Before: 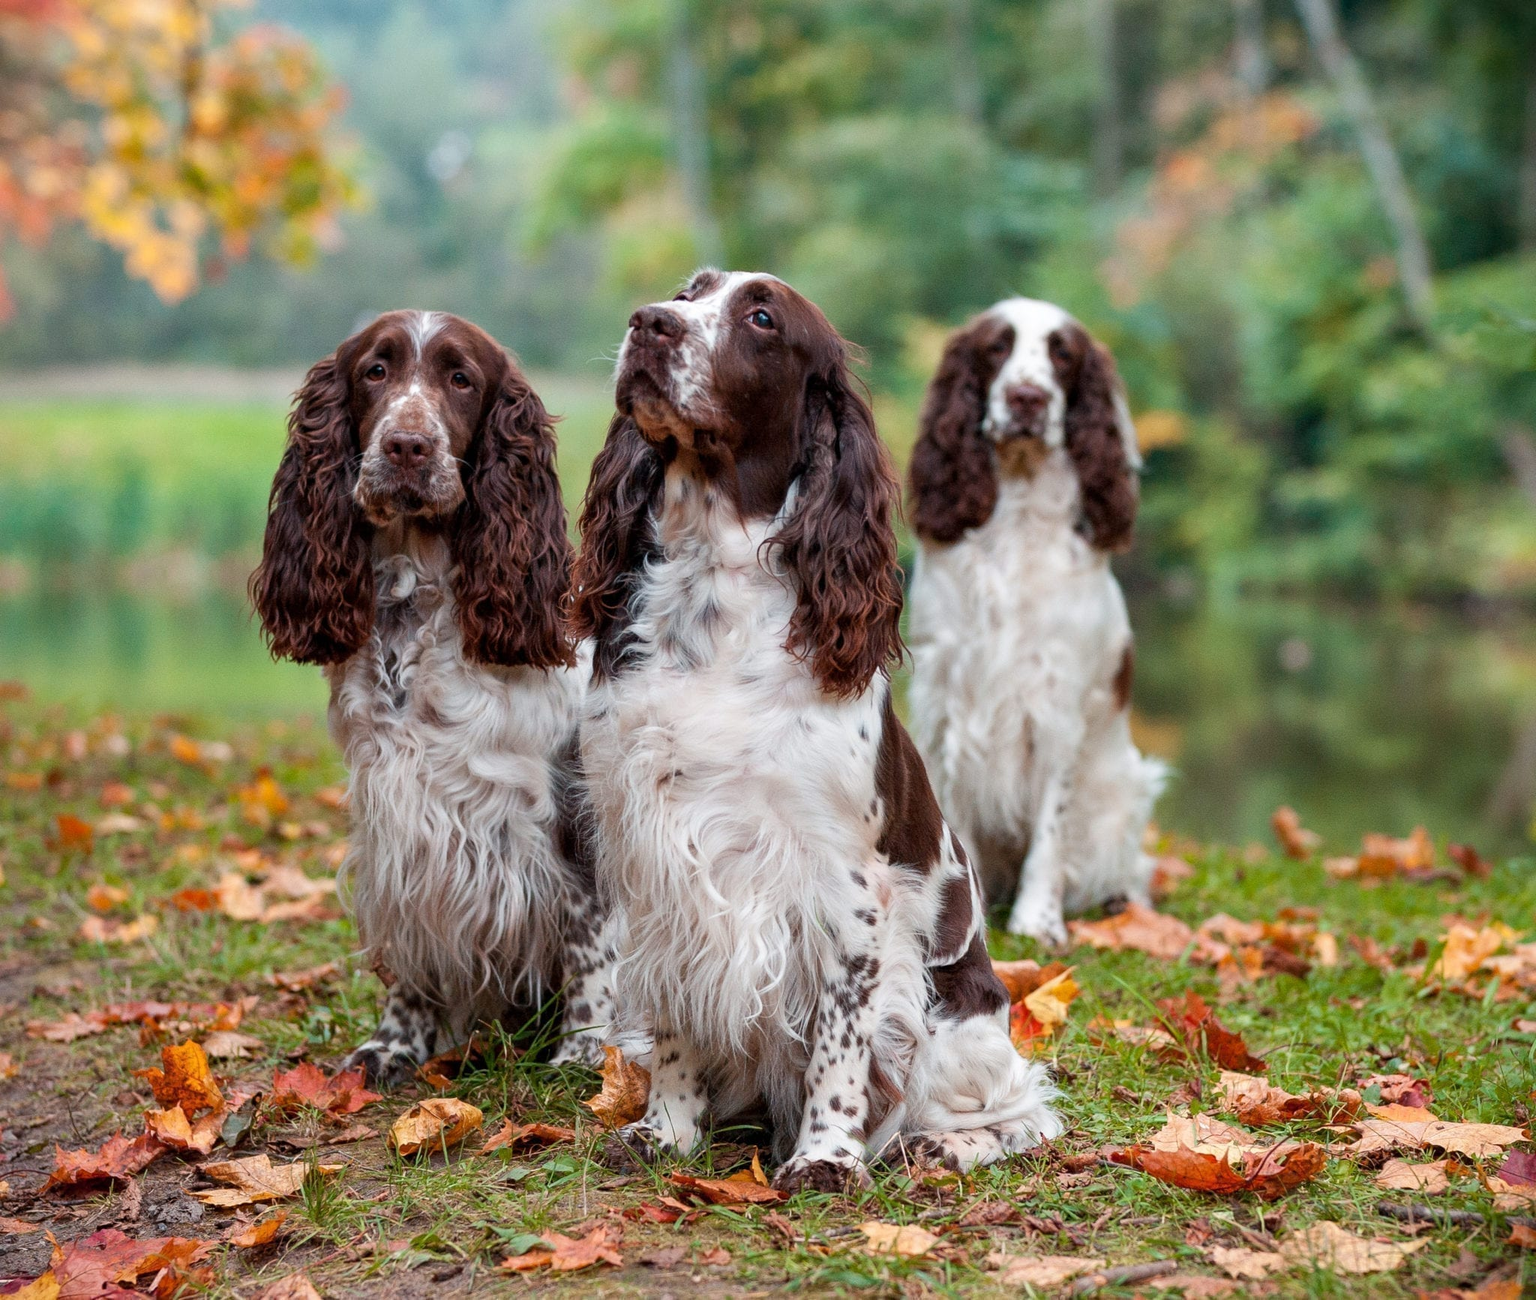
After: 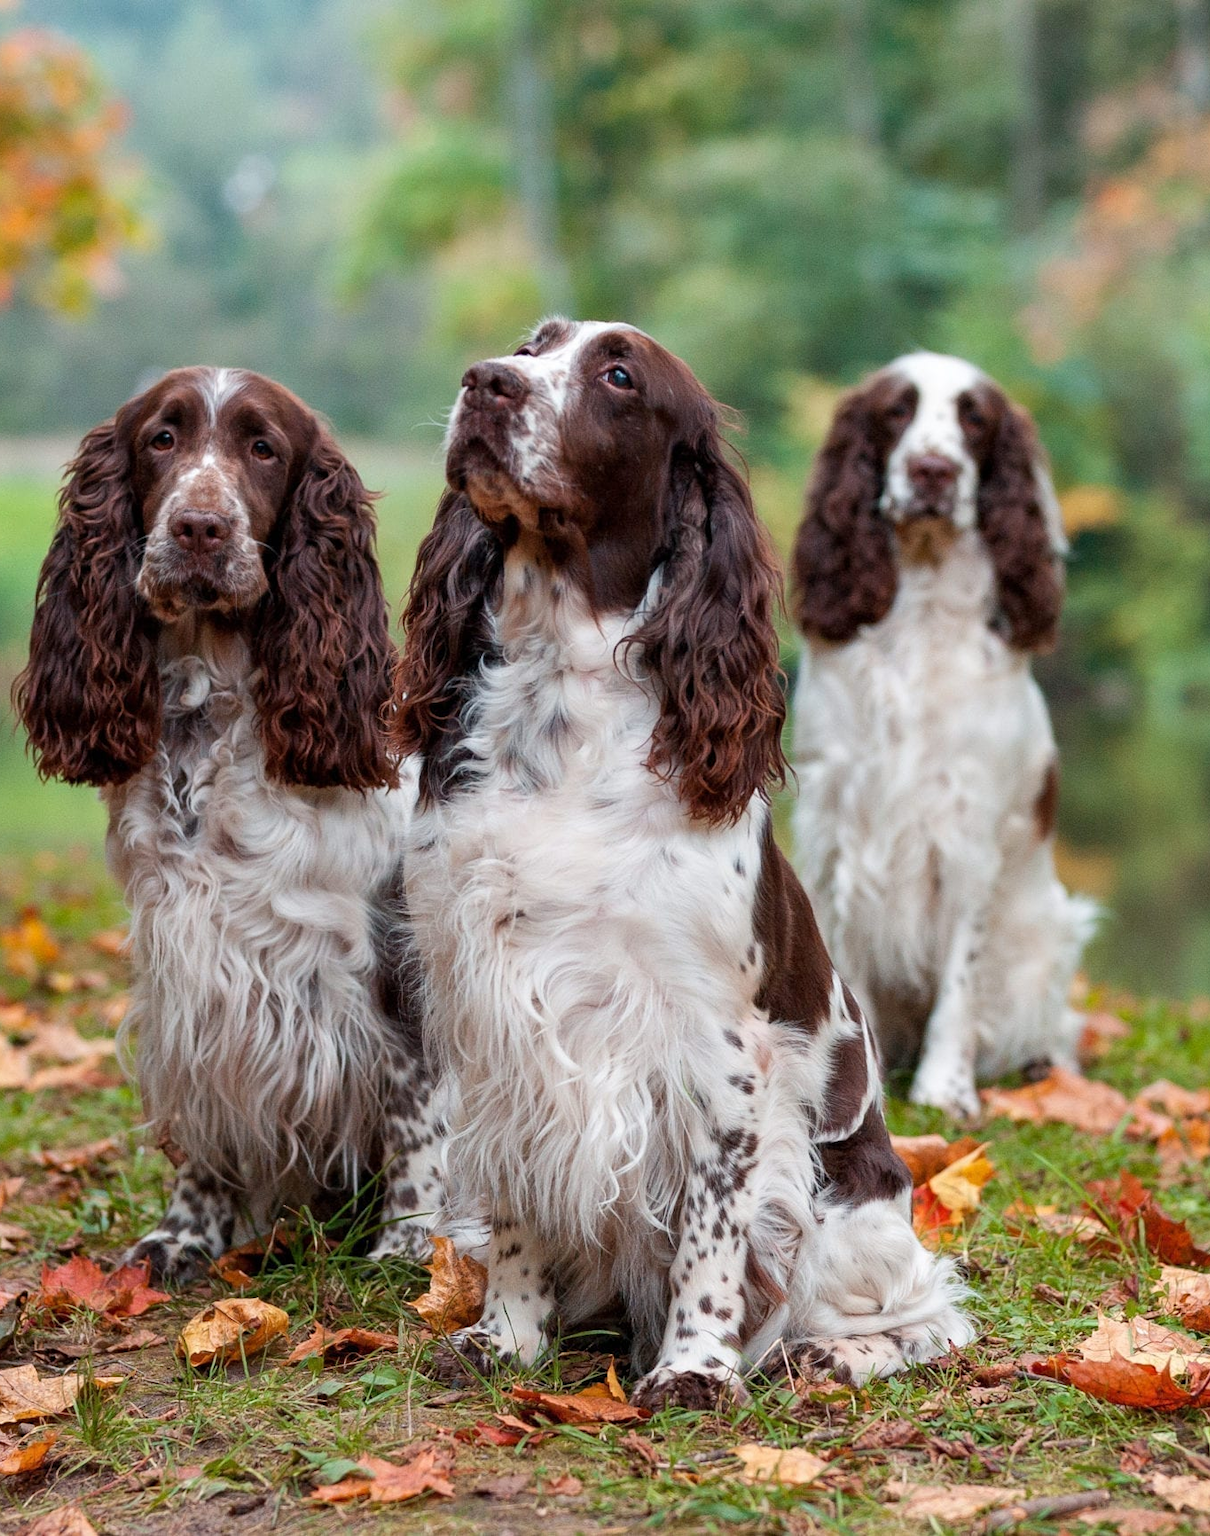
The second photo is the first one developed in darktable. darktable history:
white balance: emerald 1
crop and rotate: left 15.546%, right 17.787%
